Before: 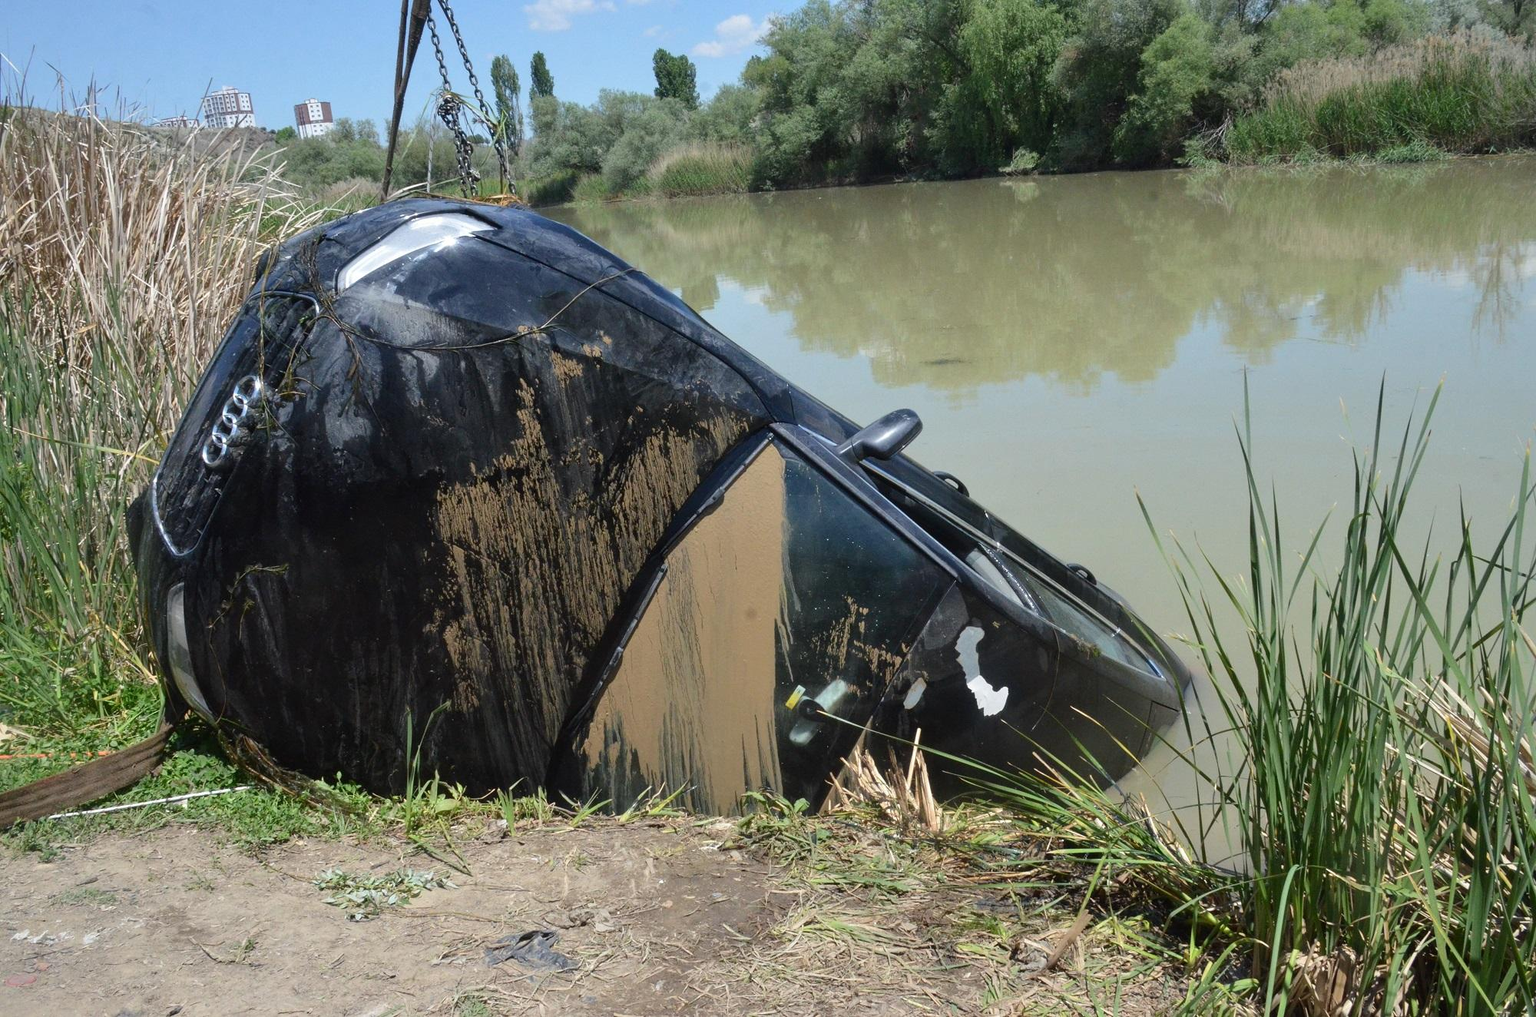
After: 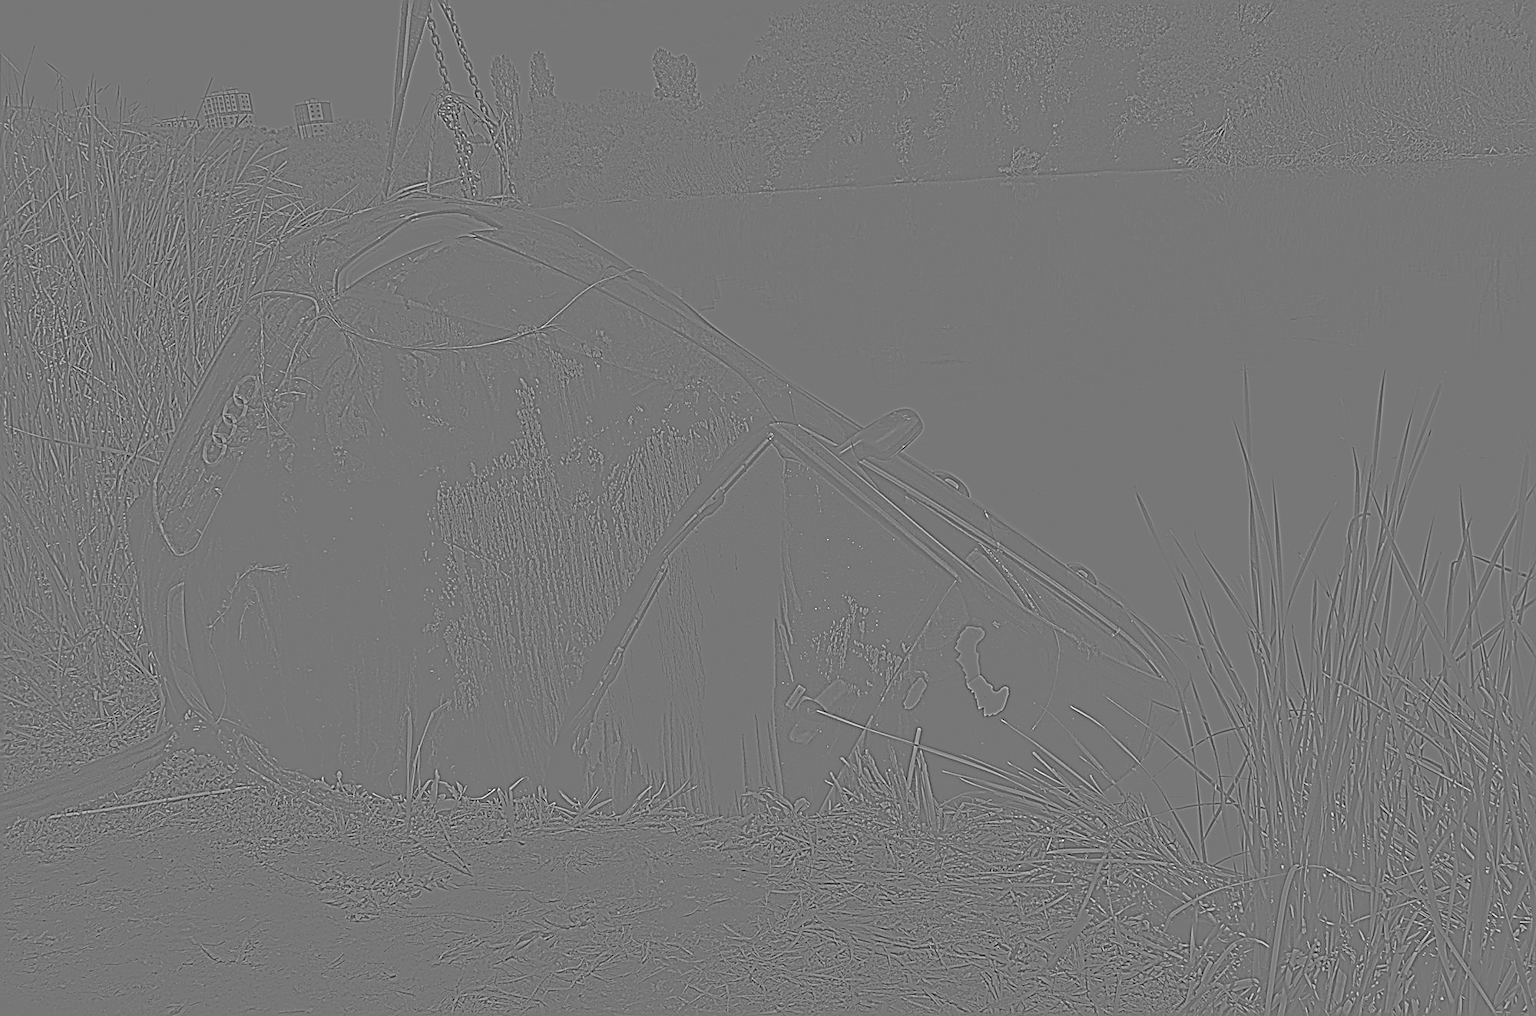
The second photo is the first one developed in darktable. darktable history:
sharpen: amount 2
highpass: sharpness 5.84%, contrast boost 8.44%
